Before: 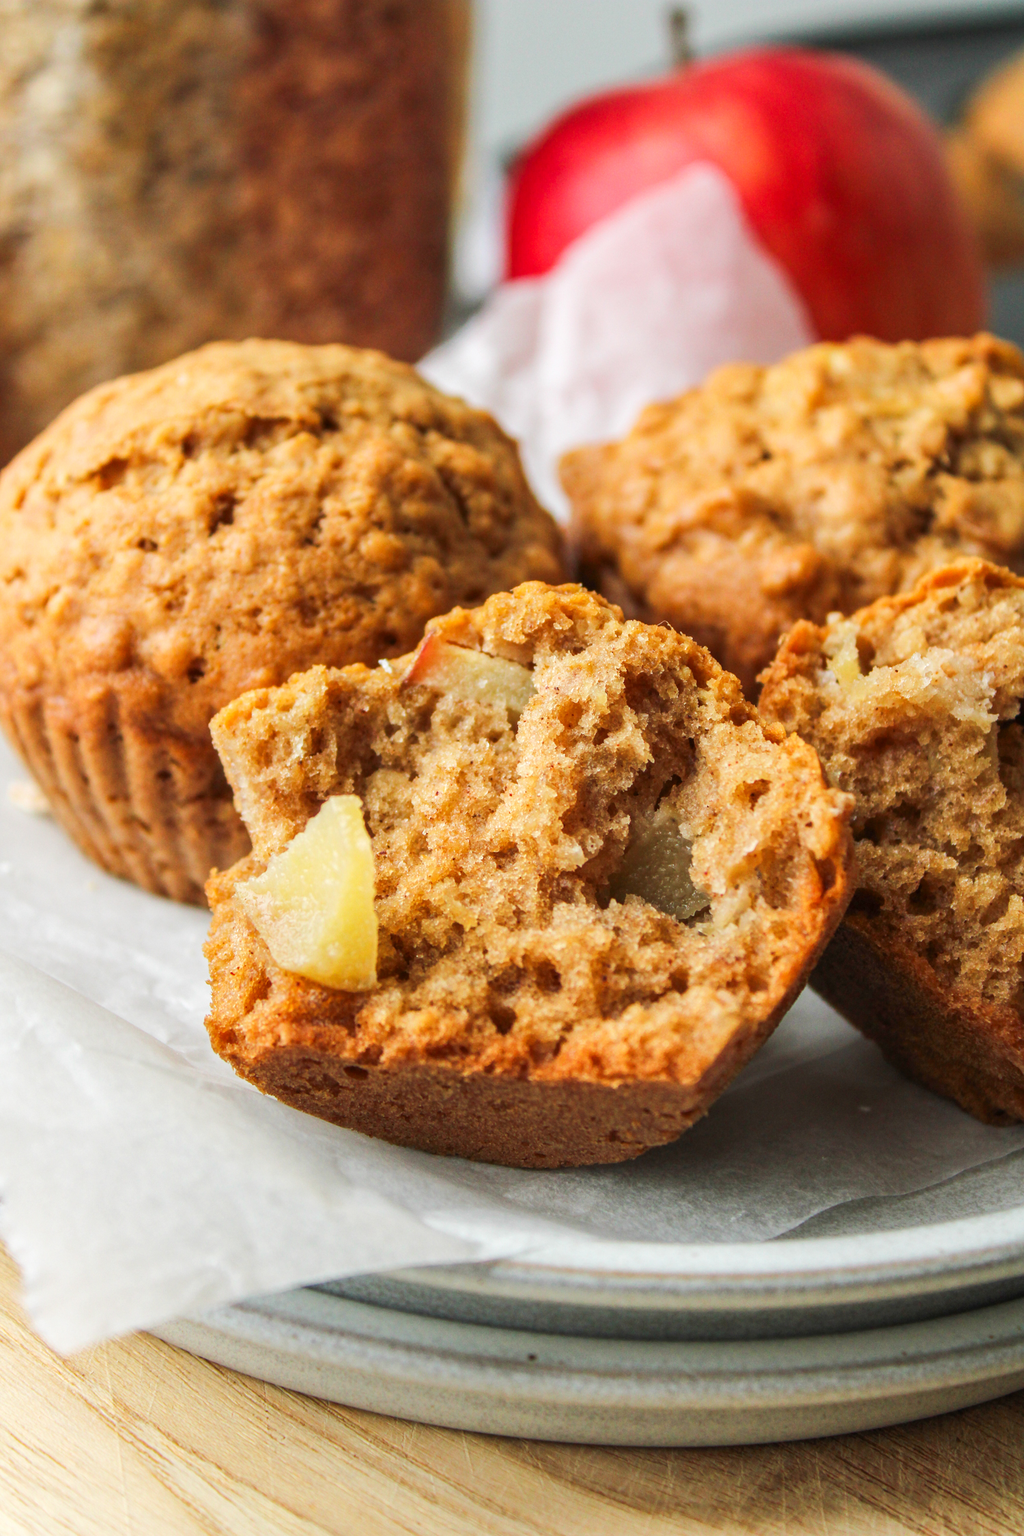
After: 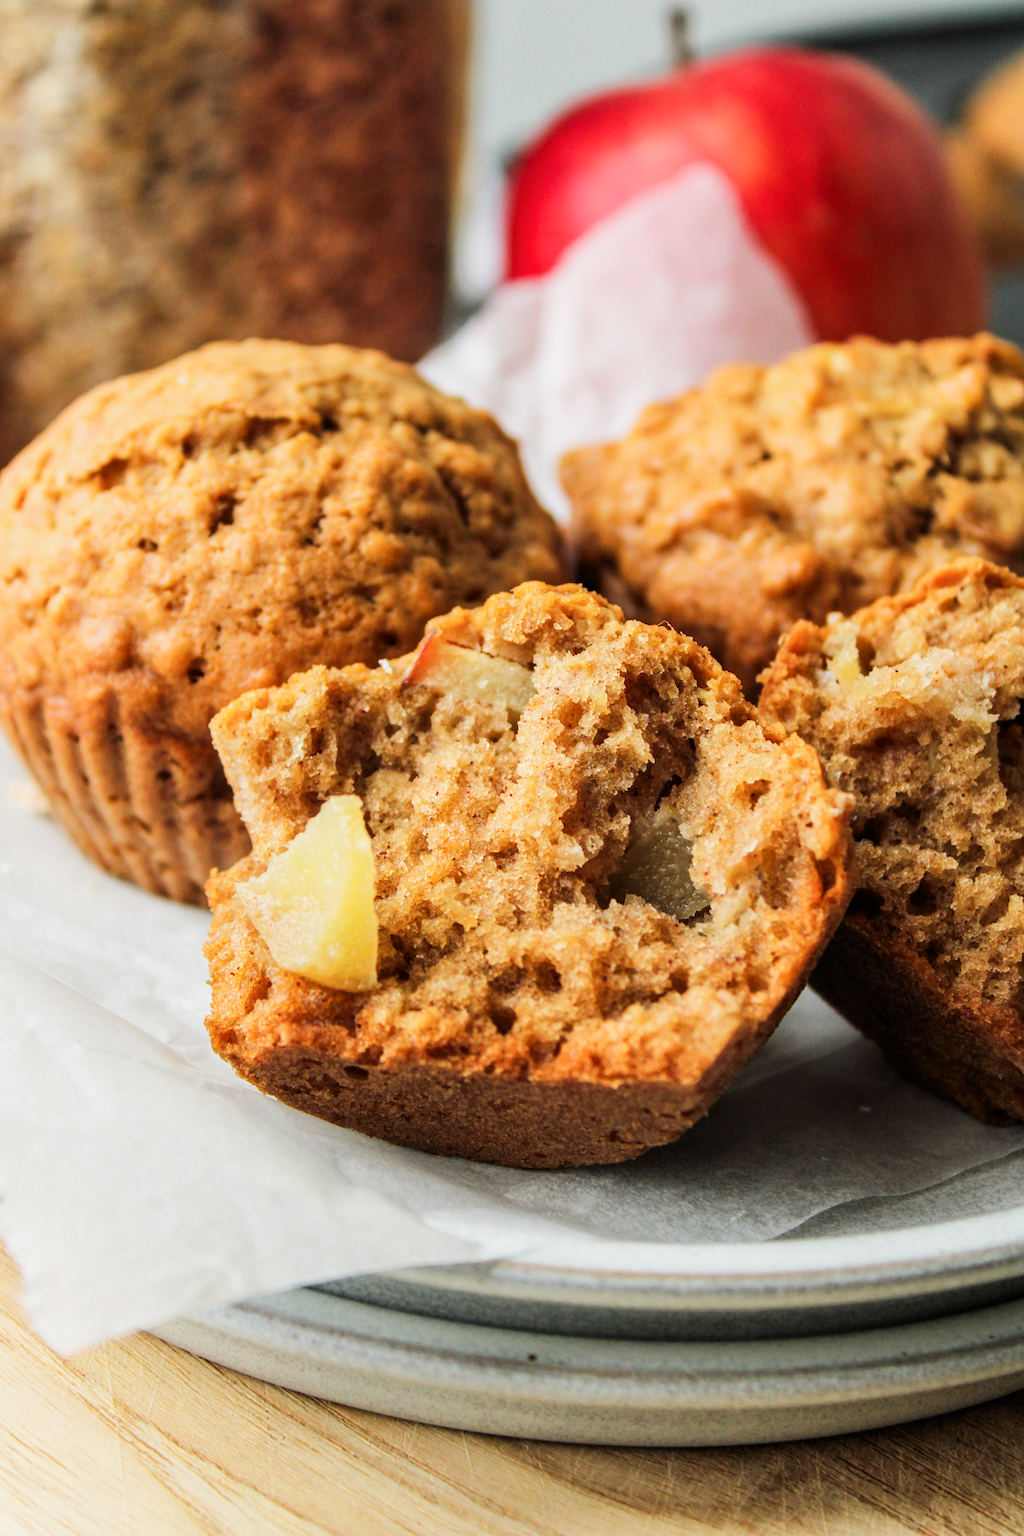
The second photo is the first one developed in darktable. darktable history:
exposure: compensate exposure bias true, compensate highlight preservation false
filmic rgb: black relative exposure -8.05 EV, white relative exposure 3.01 EV, hardness 5.32, contrast 1.238
